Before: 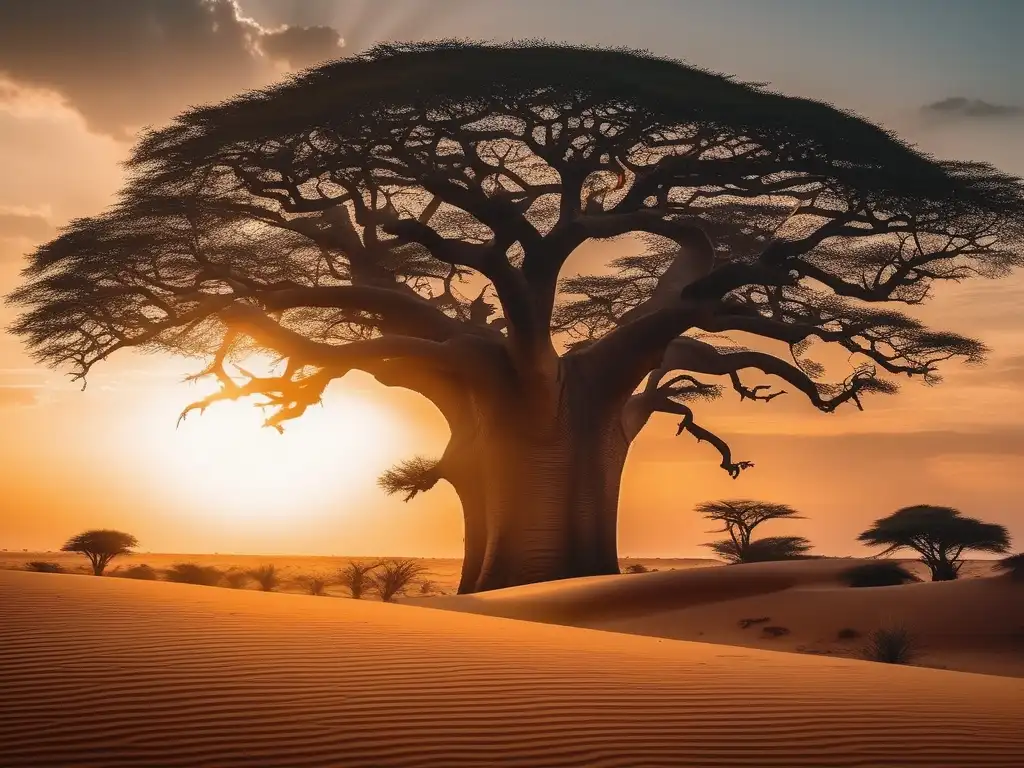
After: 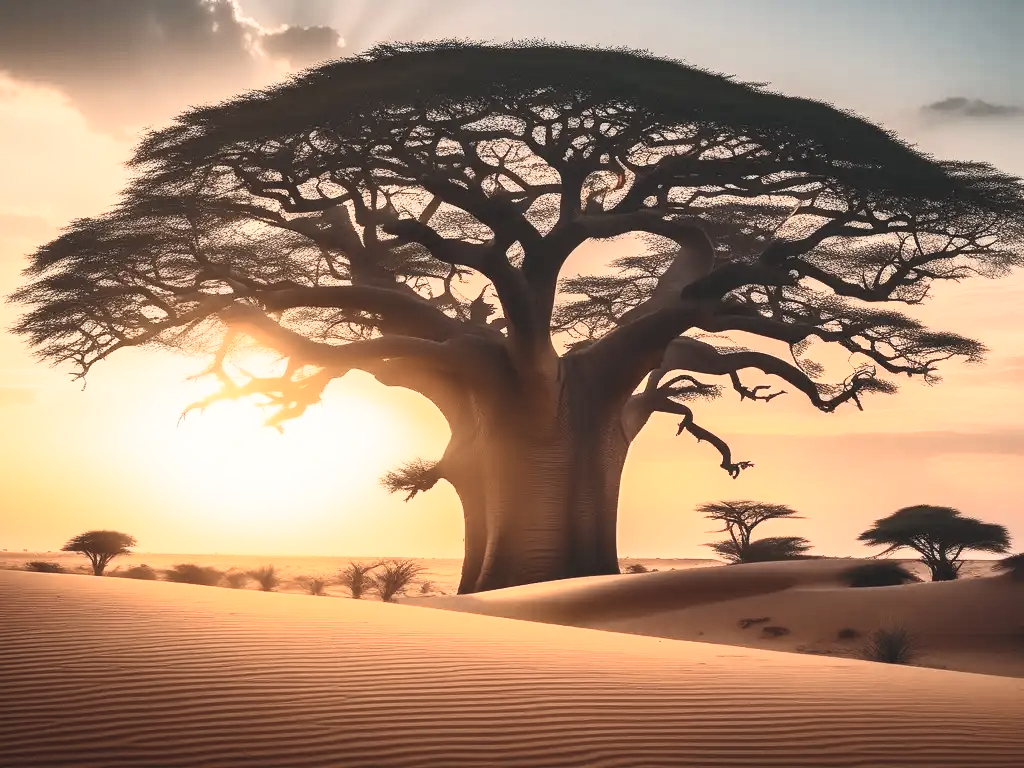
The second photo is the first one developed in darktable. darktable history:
contrast brightness saturation: contrast 0.432, brightness 0.551, saturation -0.207
